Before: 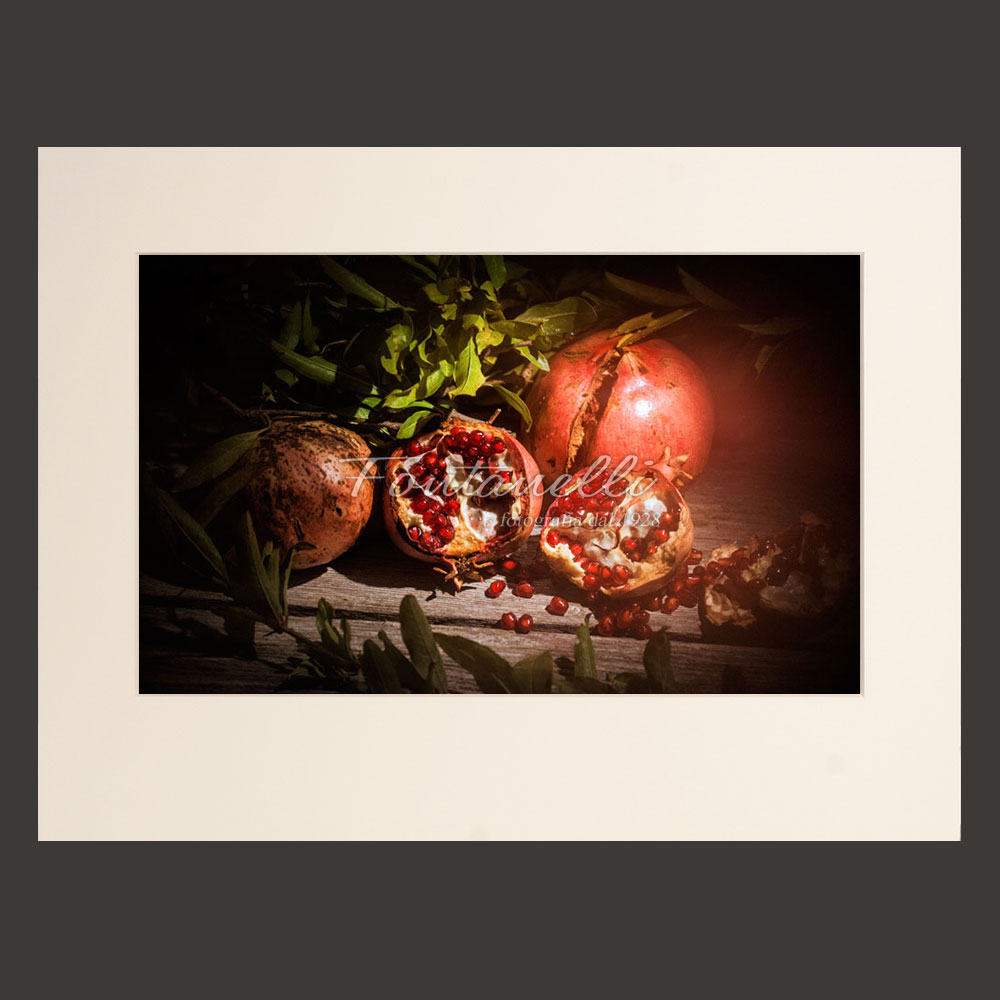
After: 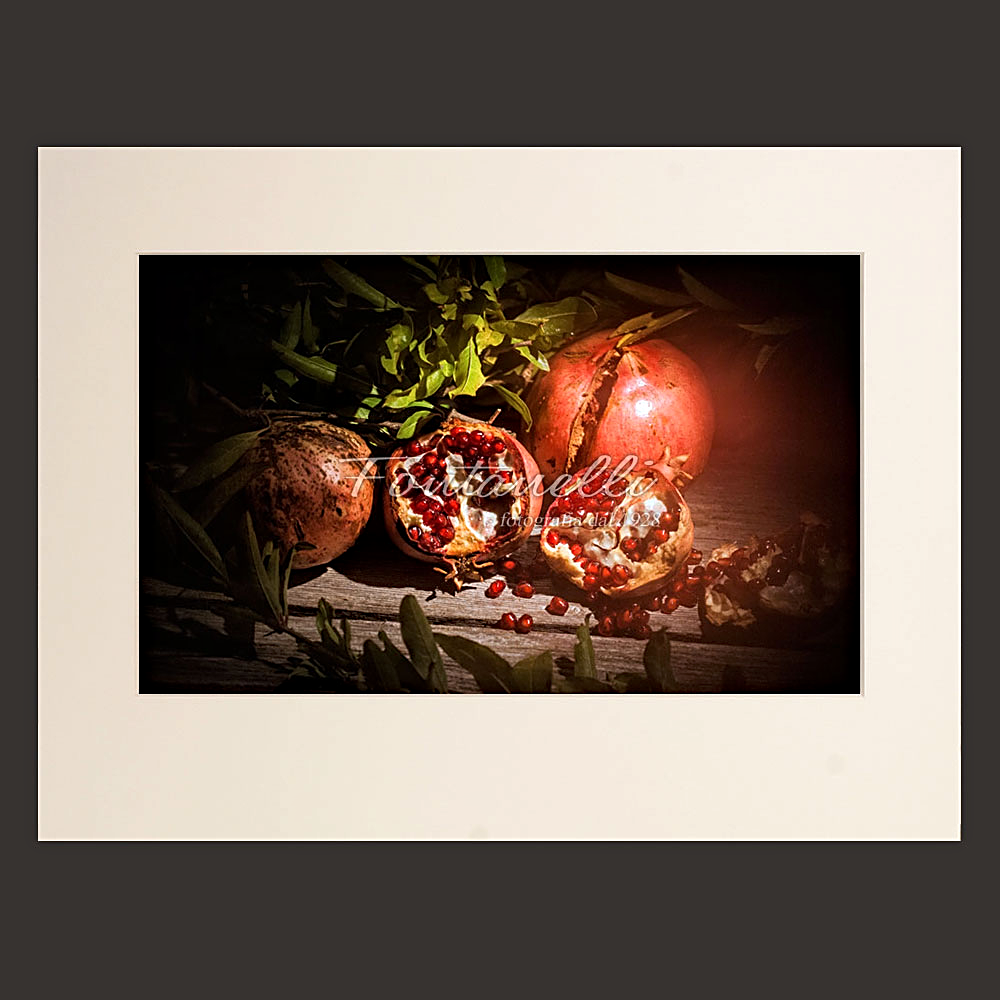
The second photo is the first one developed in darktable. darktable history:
contrast equalizer: octaves 7, y [[0.6 ×6], [0.55 ×6], [0 ×6], [0 ×6], [0 ×6]], mix 0.15
sharpen: on, module defaults
haze removal: compatibility mode true, adaptive false
